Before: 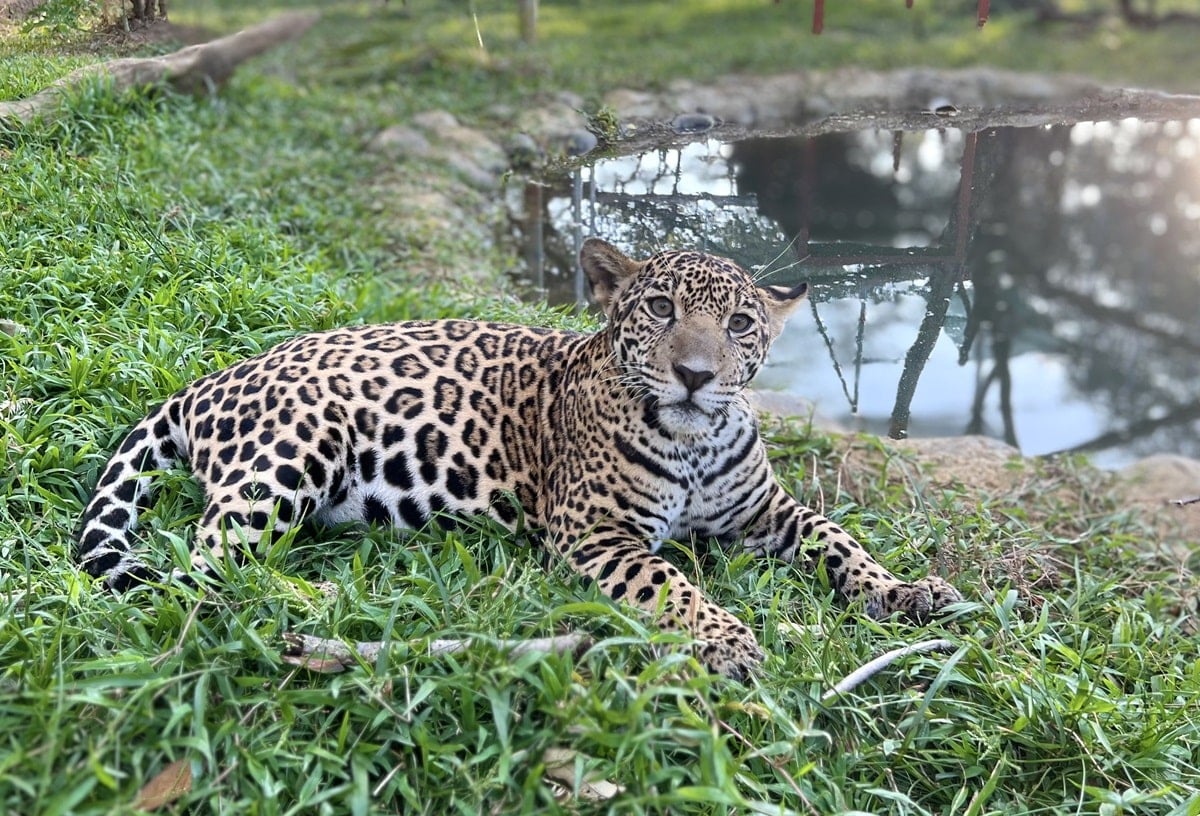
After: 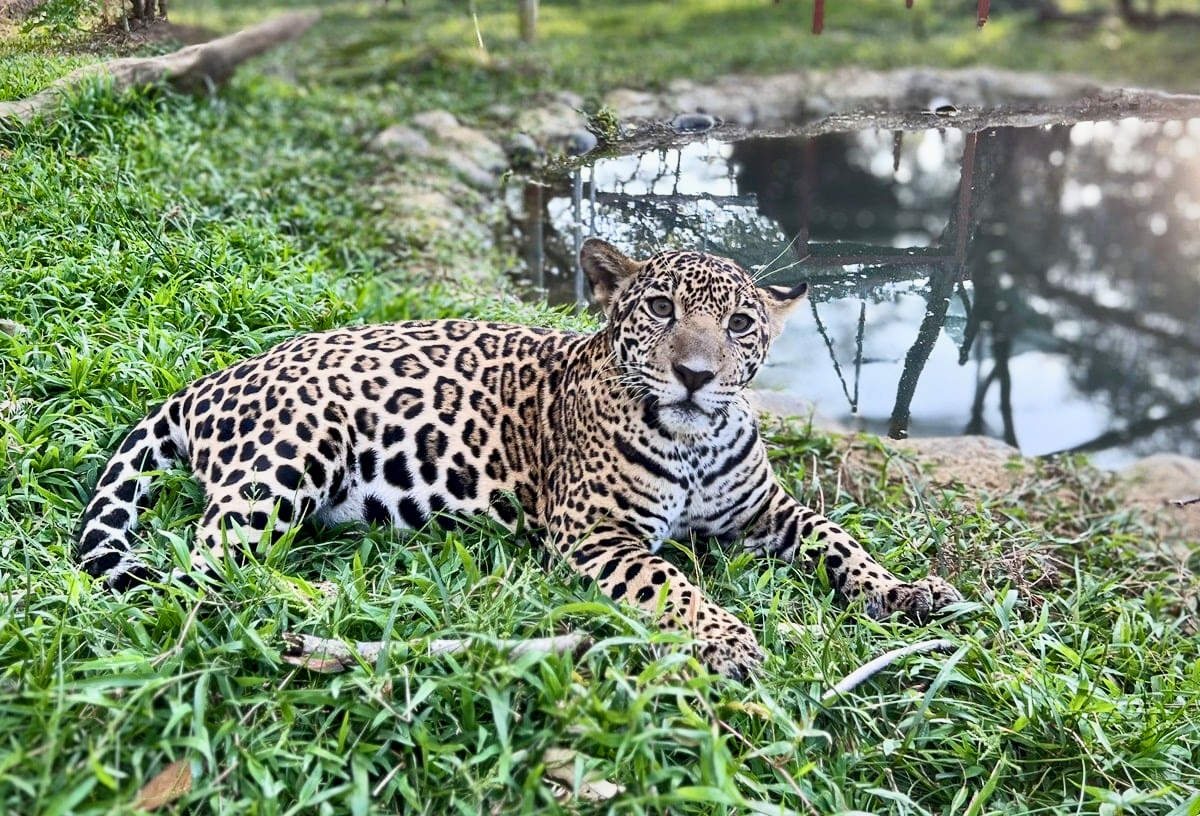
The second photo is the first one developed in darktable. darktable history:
contrast brightness saturation: contrast 0.2, brightness 0.16, saturation 0.22
sigmoid: contrast 1.22, skew 0.65
local contrast: mode bilateral grid, contrast 25, coarseness 60, detail 151%, midtone range 0.2
shadows and highlights: white point adjustment -3.64, highlights -63.34, highlights color adjustment 42%, soften with gaussian
